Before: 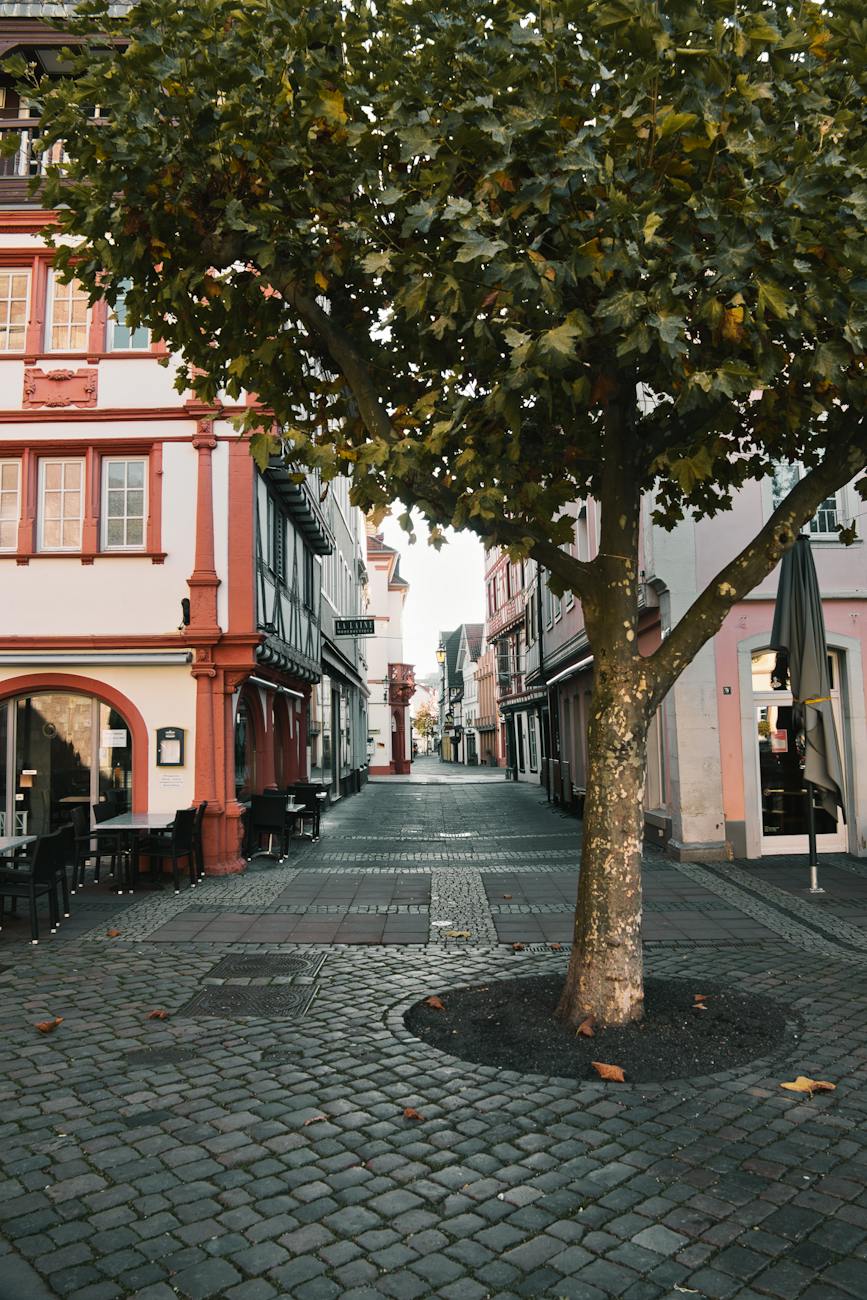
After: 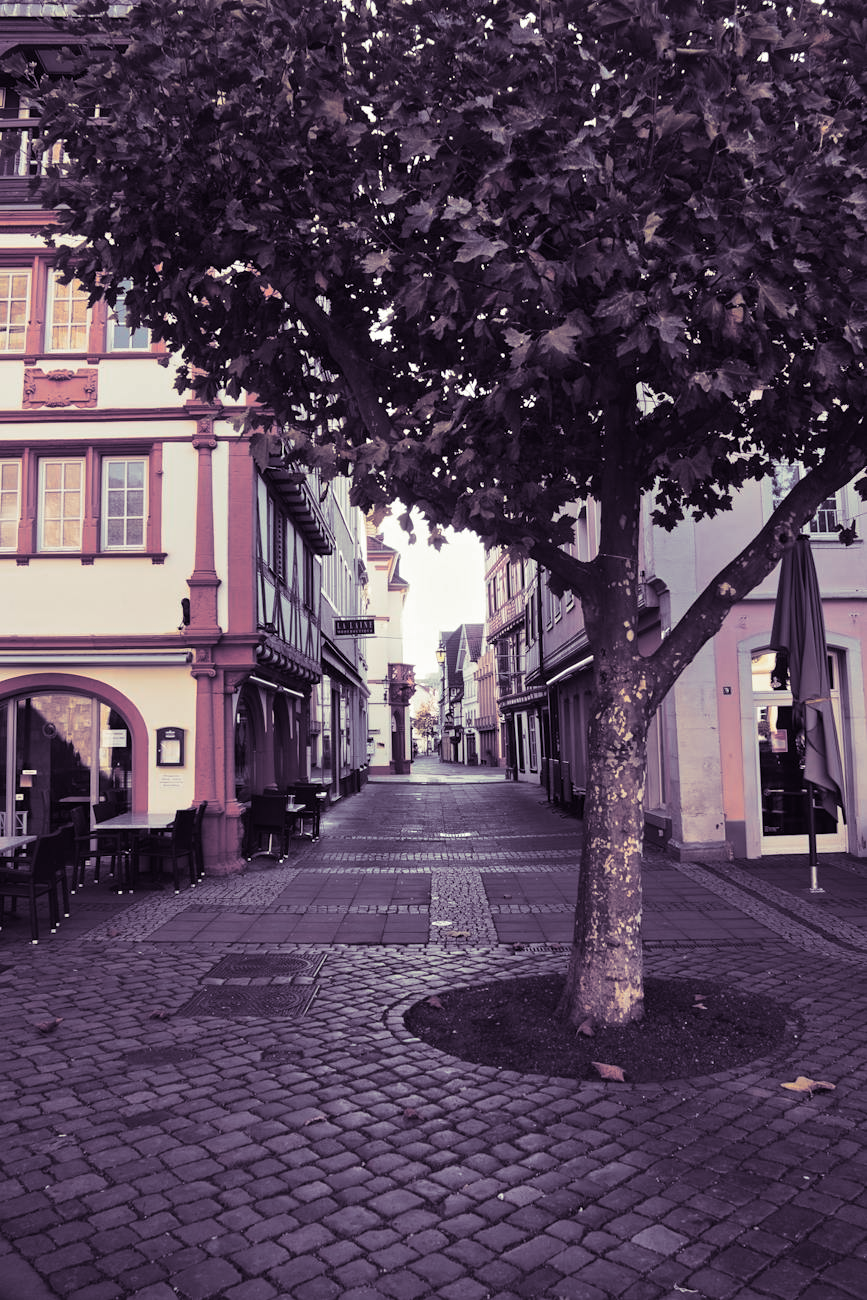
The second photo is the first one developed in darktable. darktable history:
white balance: emerald 1
split-toning: shadows › hue 266.4°, shadows › saturation 0.4, highlights › hue 61.2°, highlights › saturation 0.3, compress 0%
